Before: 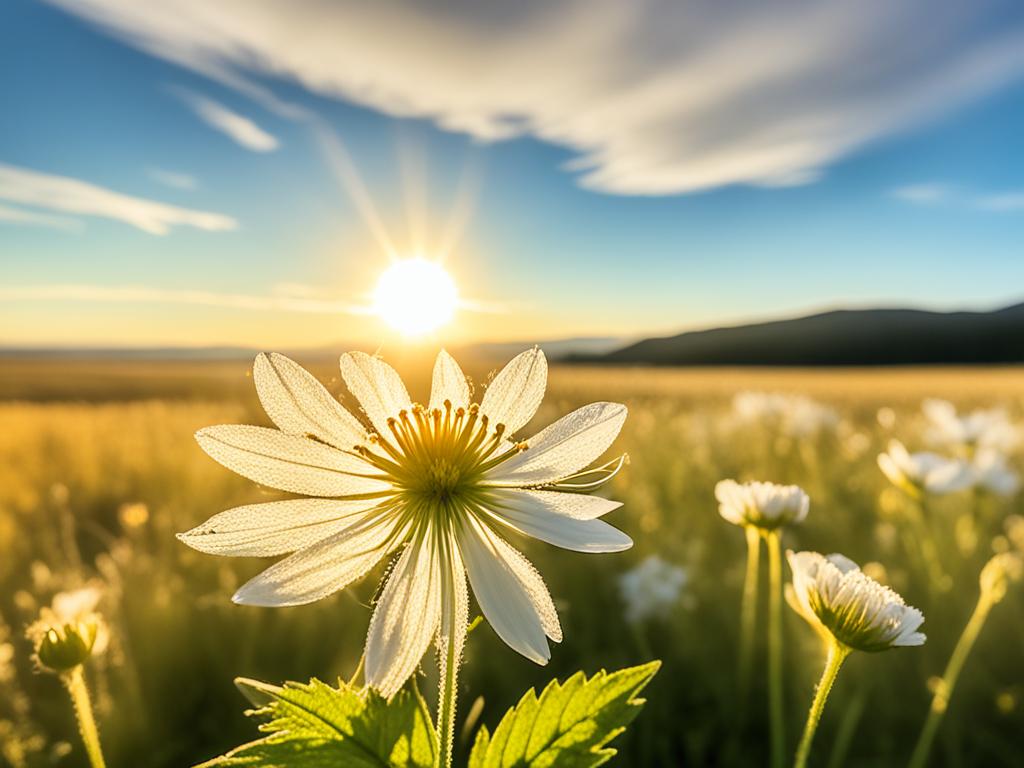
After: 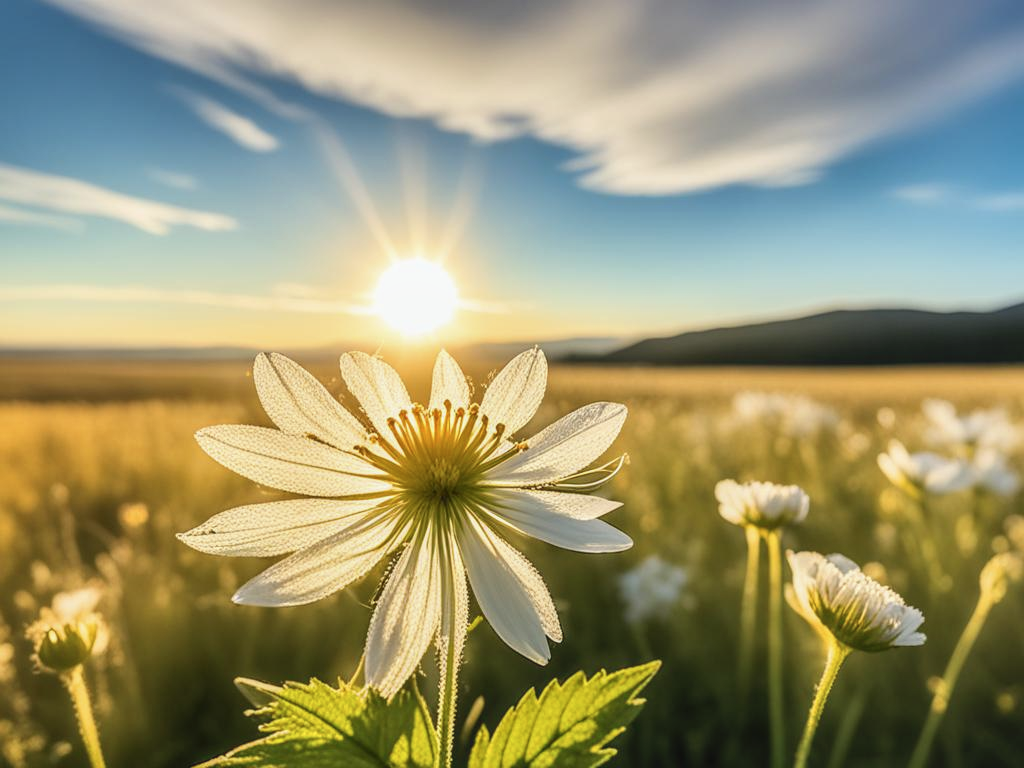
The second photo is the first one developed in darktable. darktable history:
local contrast: on, module defaults
contrast brightness saturation: contrast -0.1, saturation -0.1
